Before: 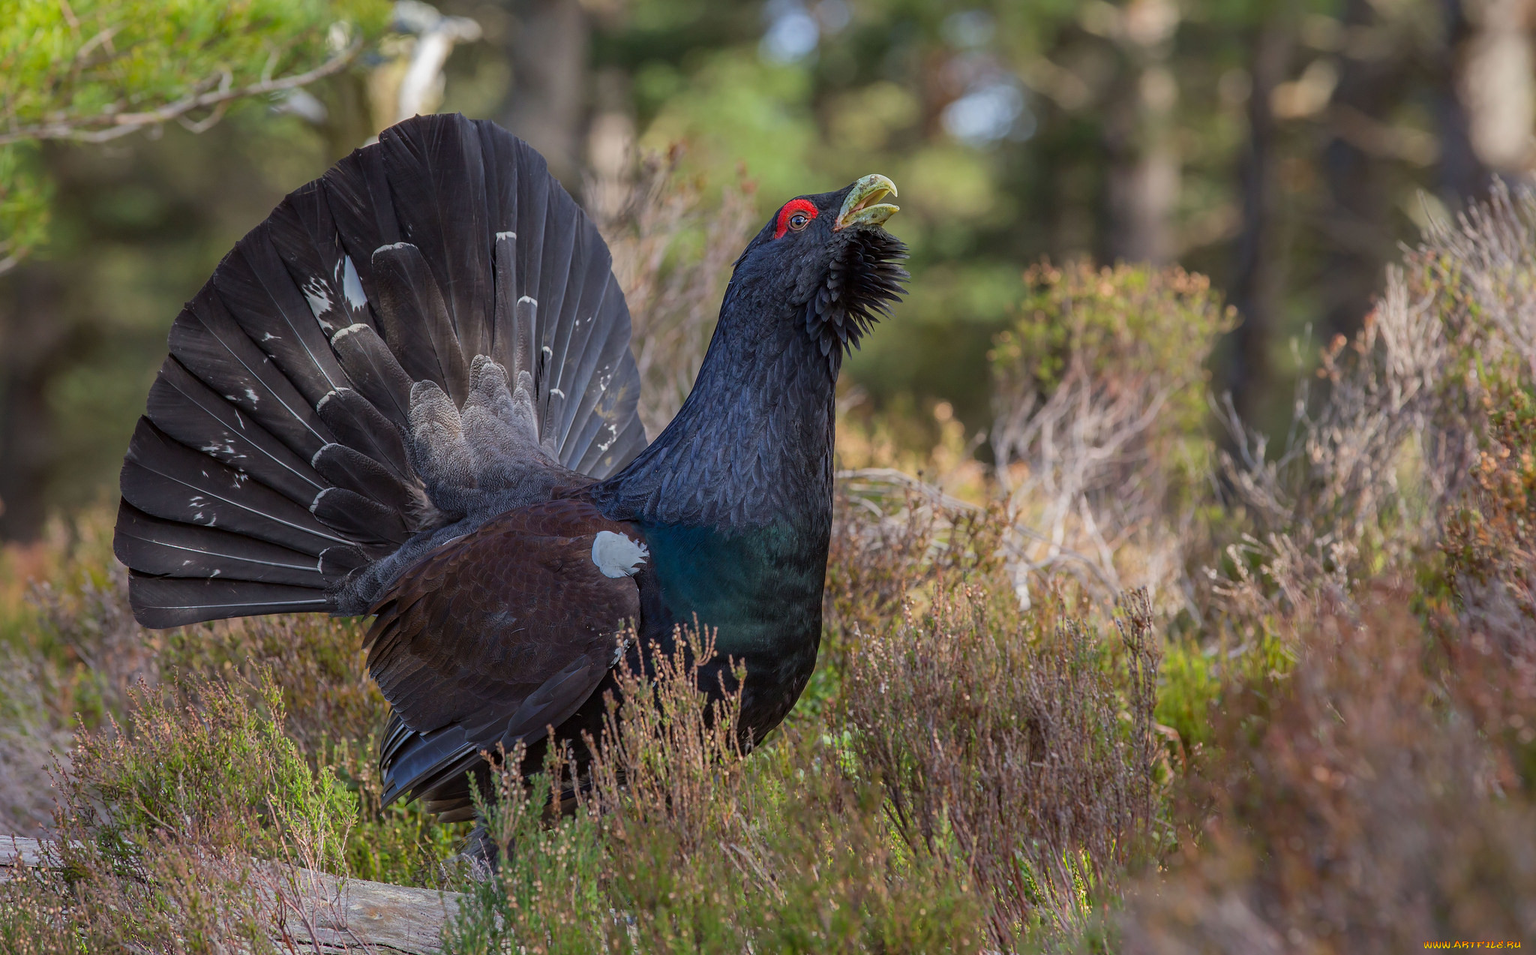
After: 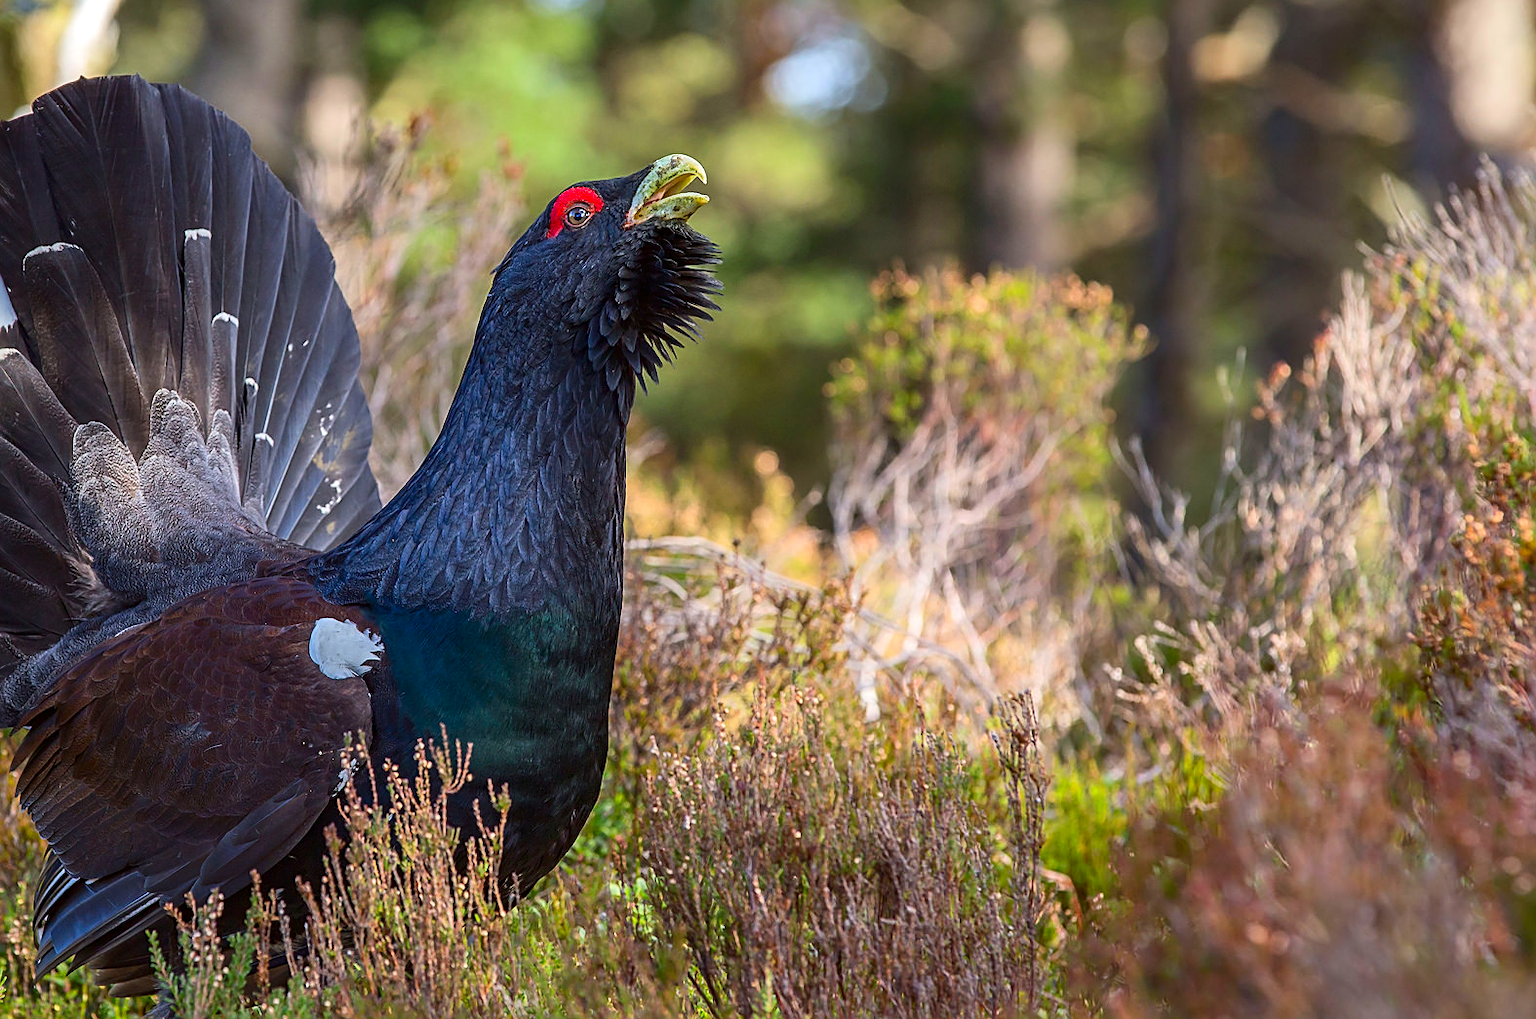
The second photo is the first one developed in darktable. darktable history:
sharpen: on, module defaults
exposure: black level correction 0, exposure 0.4 EV, compensate exposure bias true, compensate highlight preservation false
crop: left 23.095%, top 5.827%, bottom 11.854%
contrast brightness saturation: contrast 0.18, saturation 0.3
